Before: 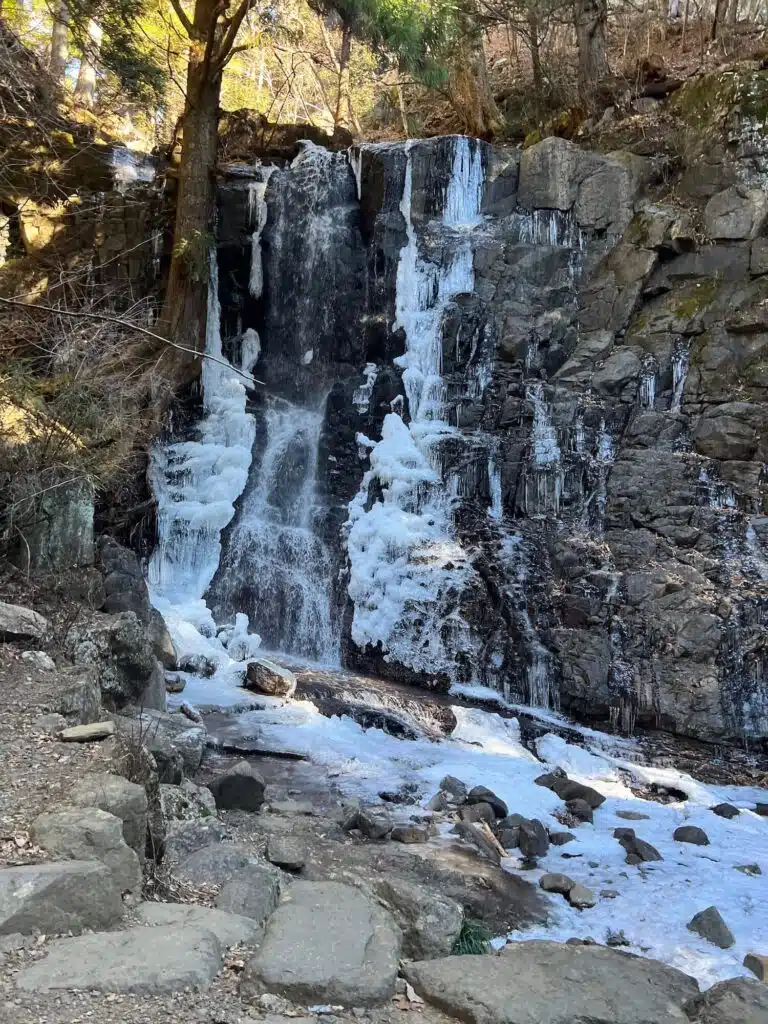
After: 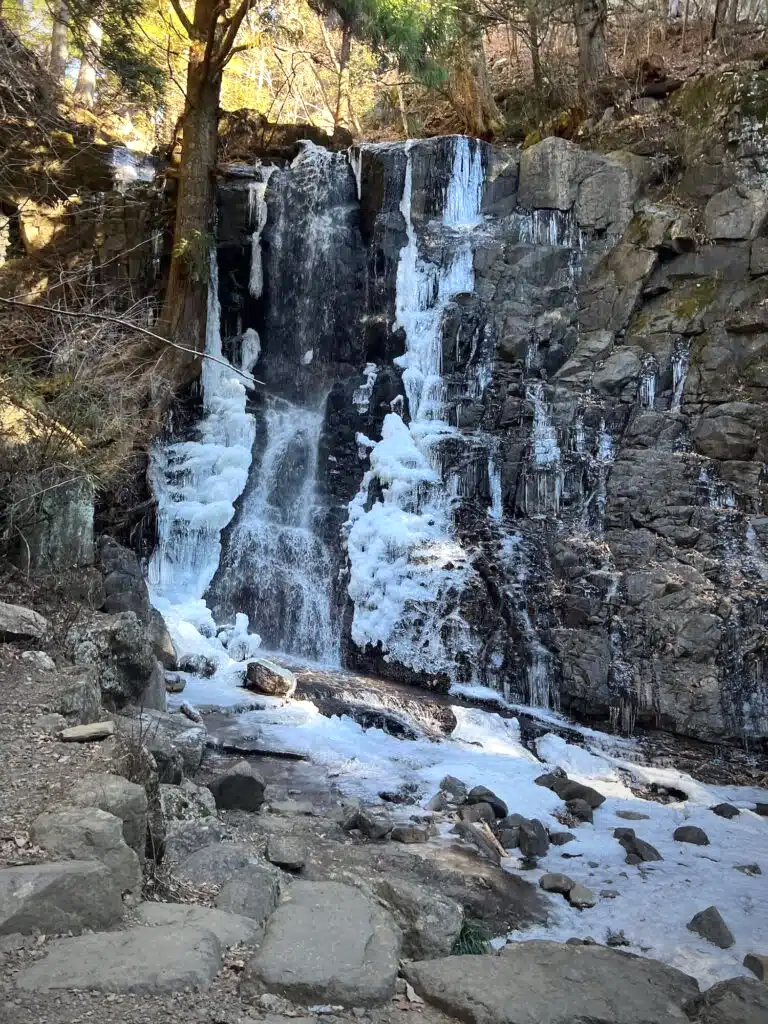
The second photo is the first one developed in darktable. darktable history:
exposure: exposure 0.29 EV, compensate highlight preservation false
vignetting: fall-off start 72.14%, fall-off radius 108.07%, brightness -0.713, saturation -0.488, center (-0.054, -0.359), width/height ratio 0.729
